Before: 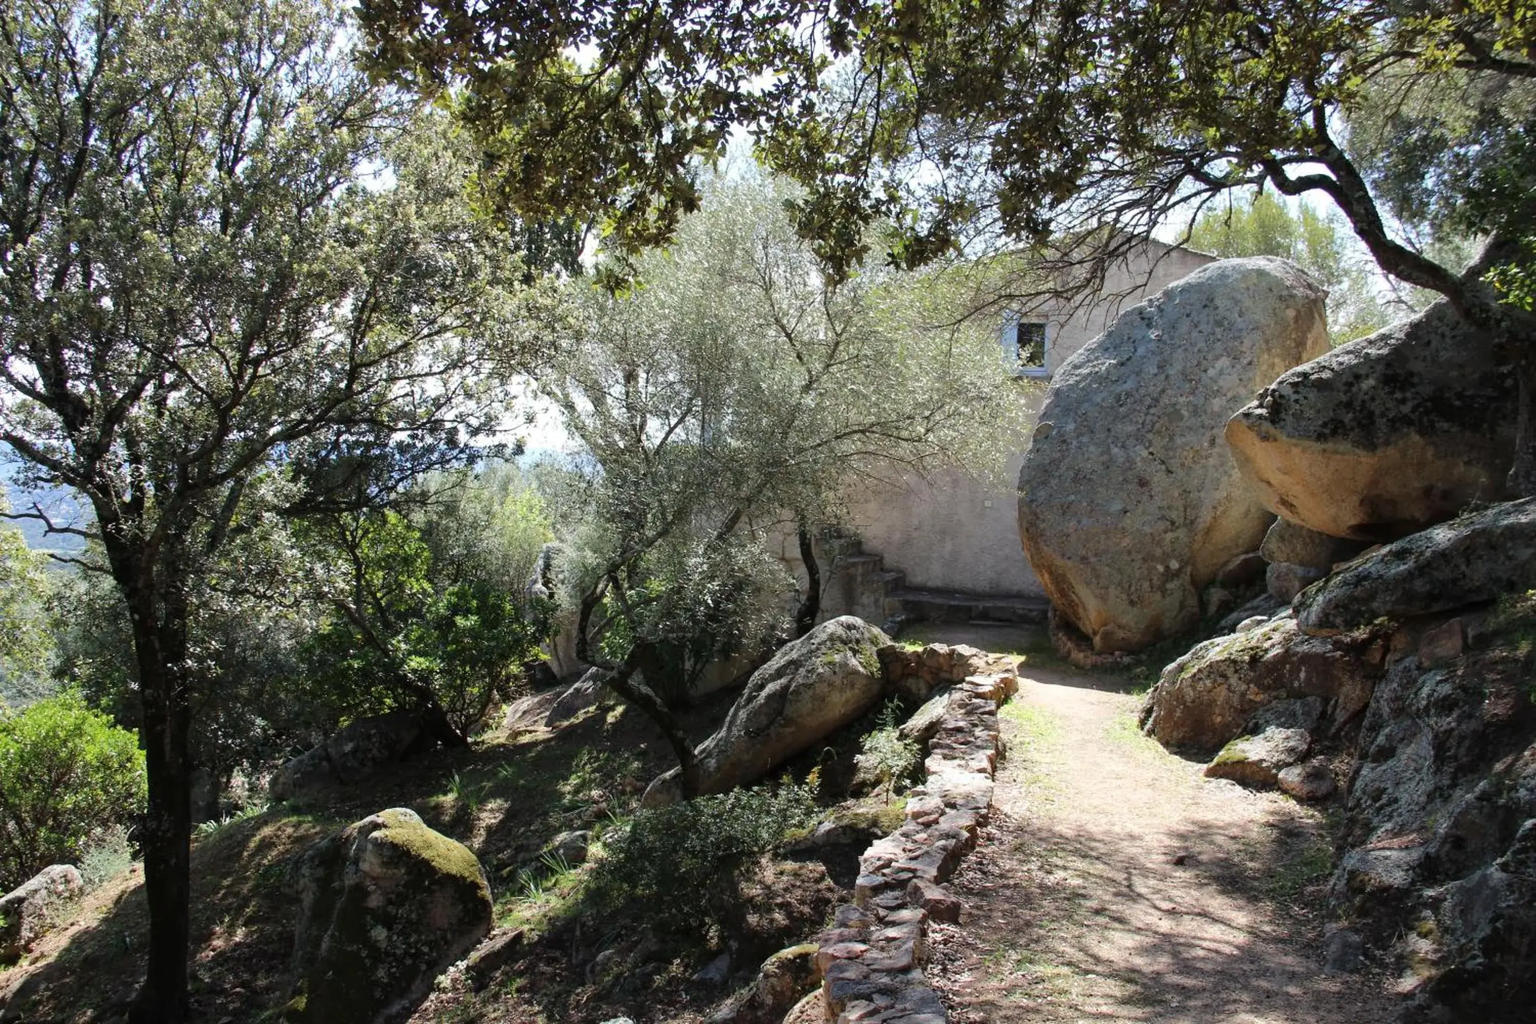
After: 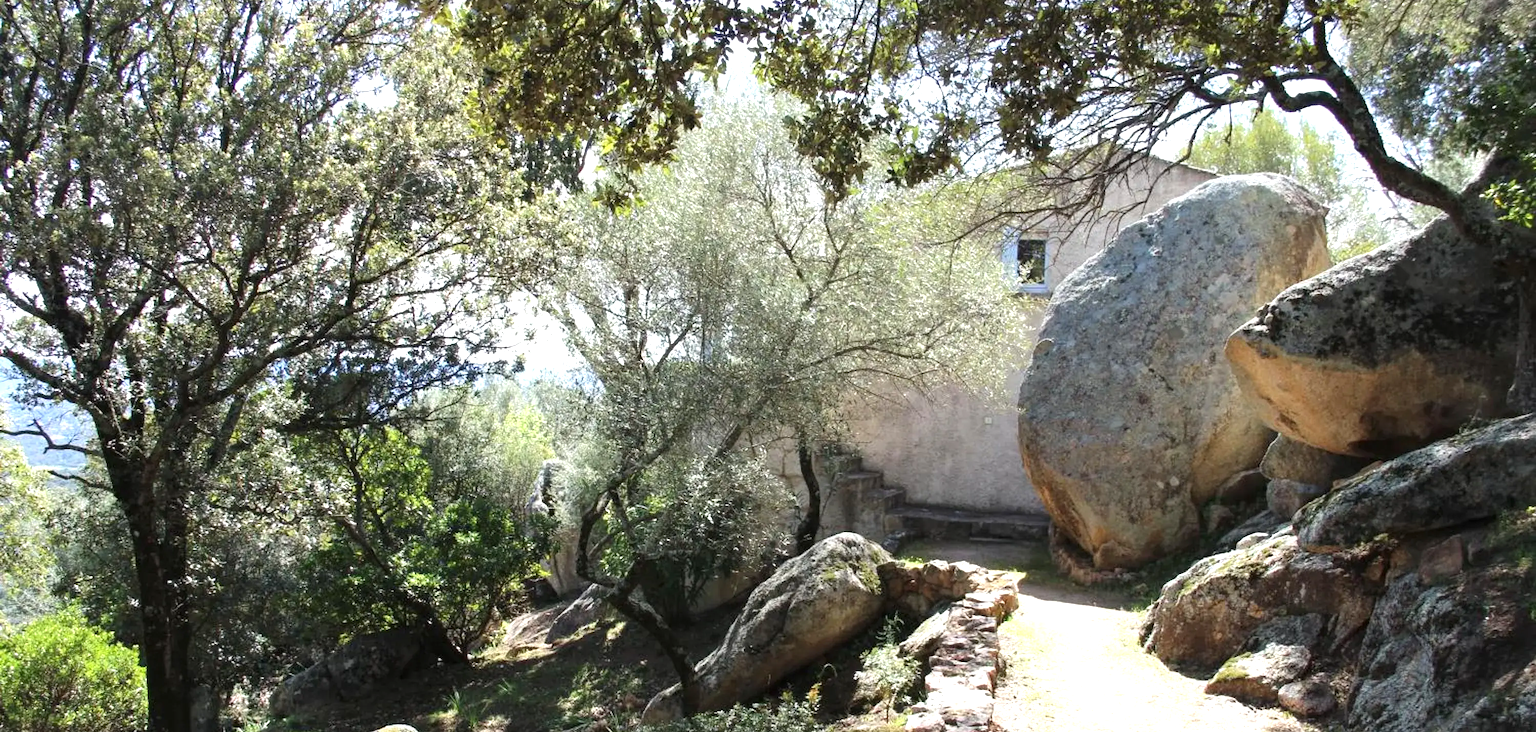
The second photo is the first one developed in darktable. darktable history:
exposure: black level correction 0, exposure 0.697 EV, compensate highlight preservation false
crop and rotate: top 8.178%, bottom 20.315%
